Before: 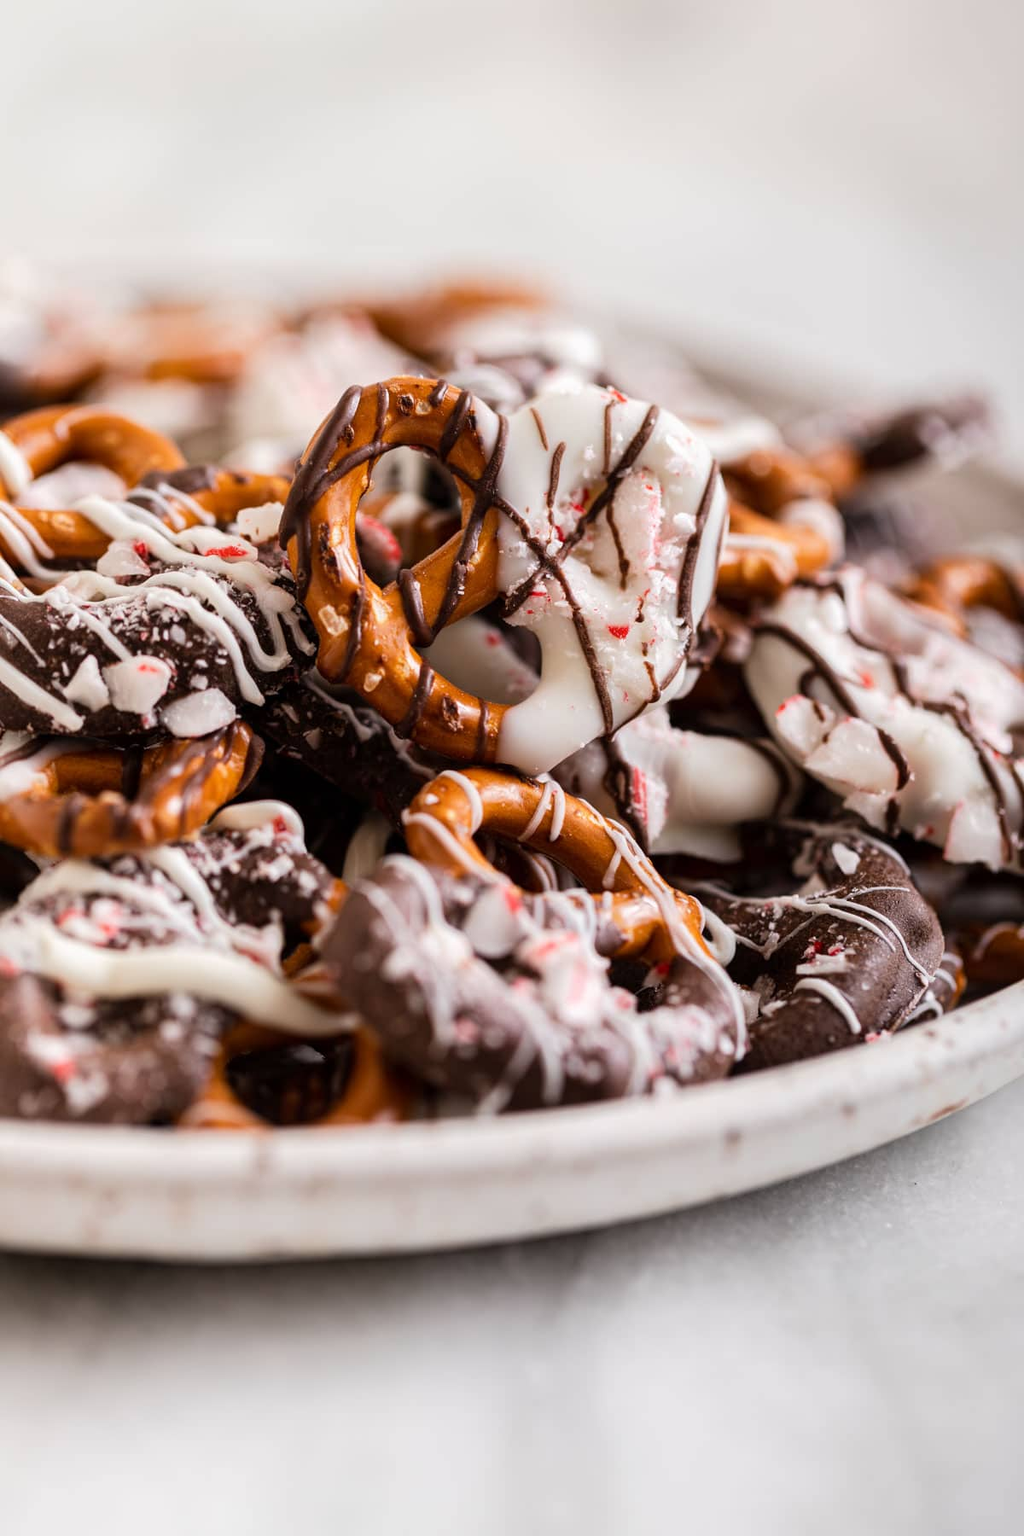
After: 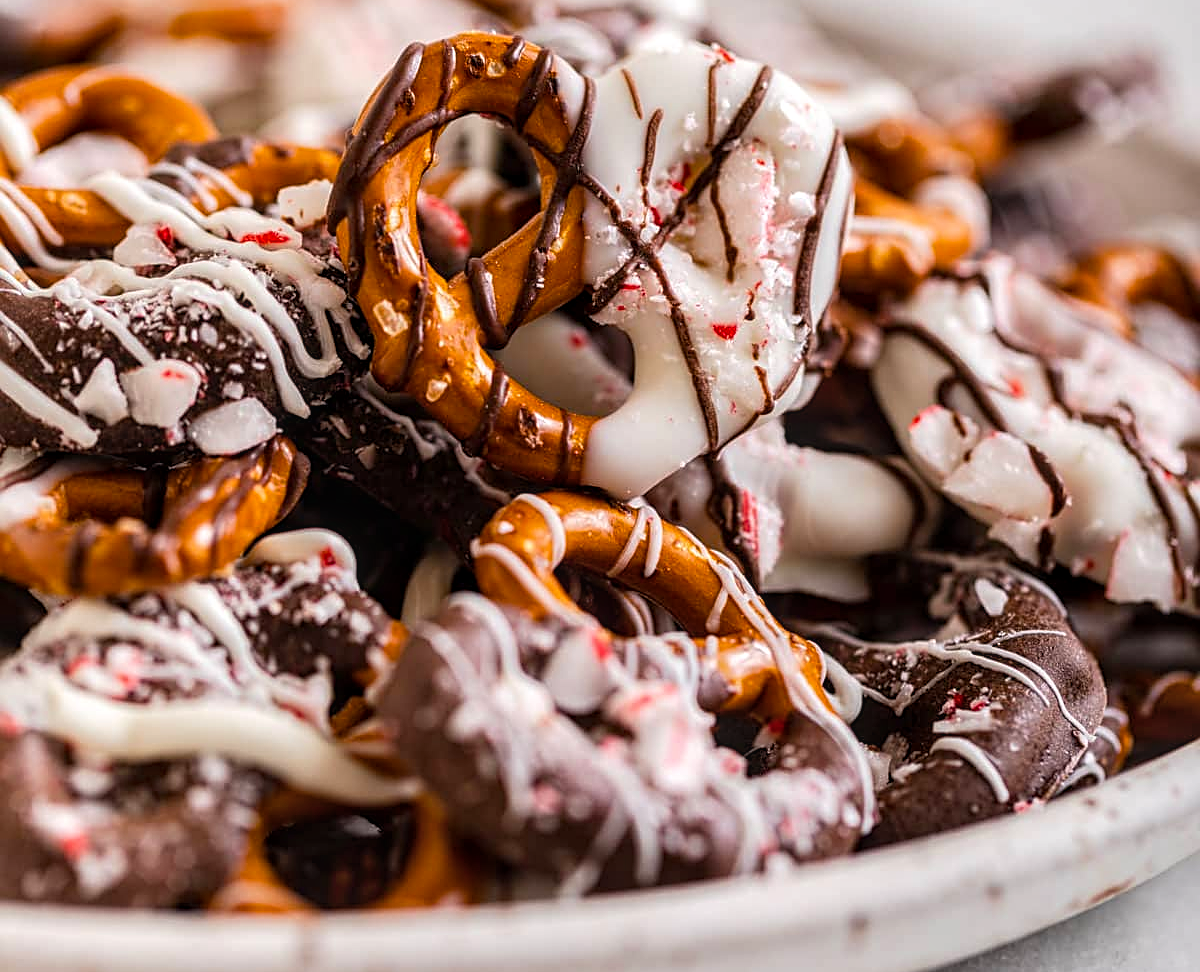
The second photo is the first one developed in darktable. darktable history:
crop and rotate: top 22.771%, bottom 23.198%
local contrast: on, module defaults
tone equalizer: on, module defaults
sharpen: on, module defaults
color balance rgb: perceptual saturation grading › global saturation 25.339%
